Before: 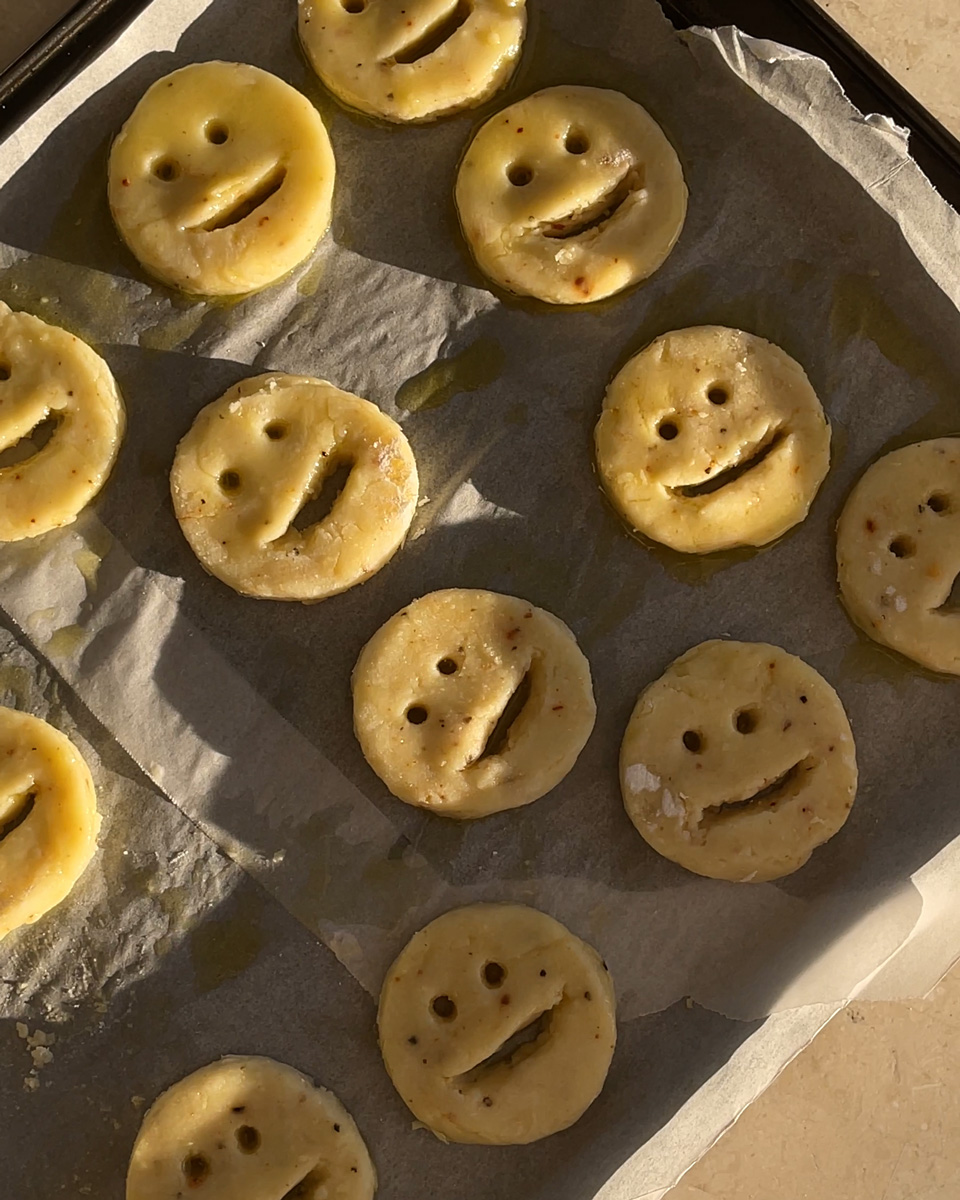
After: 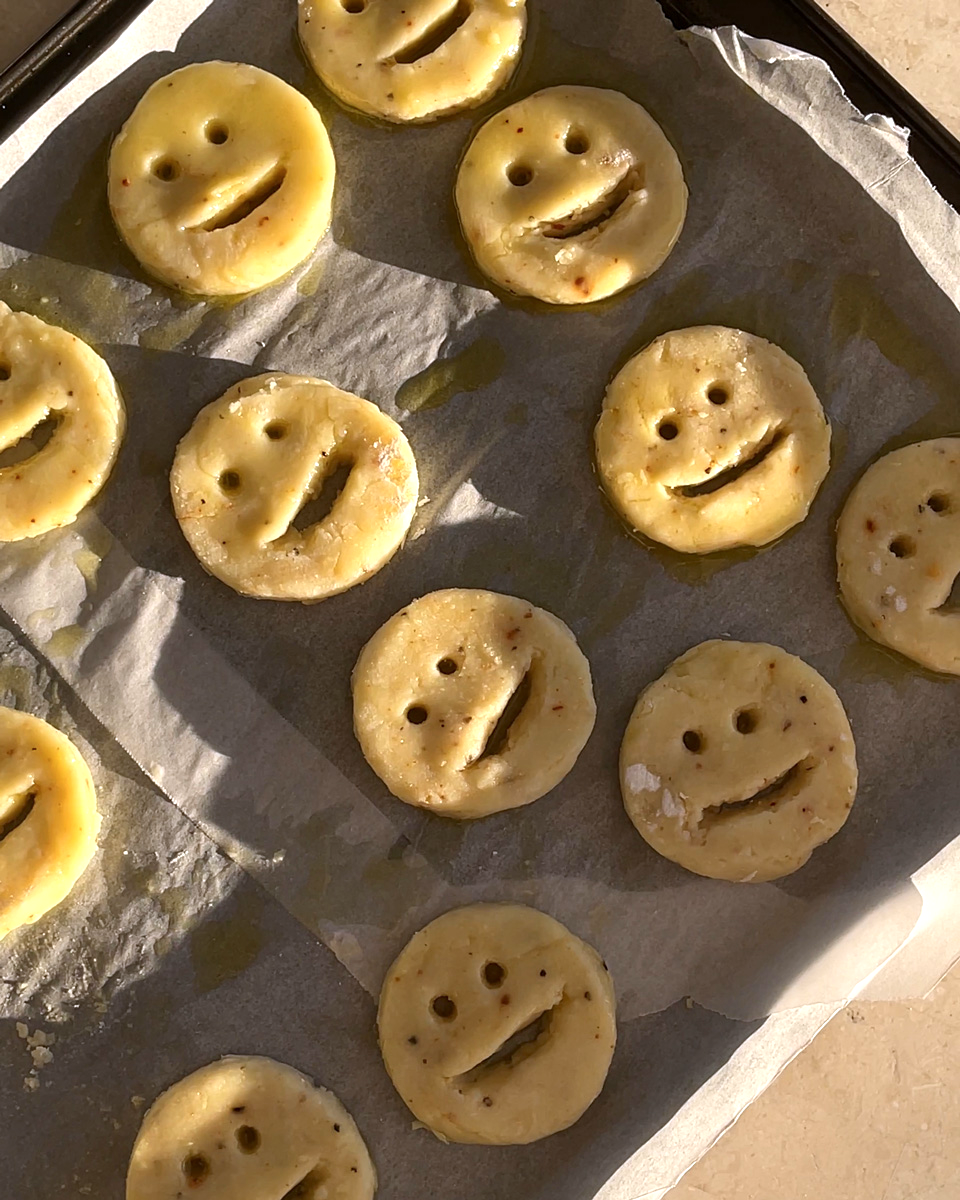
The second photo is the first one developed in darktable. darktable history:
exposure: black level correction 0.001, exposure 0.499 EV, compensate highlight preservation false
color calibration: illuminant as shot in camera, x 0.358, y 0.373, temperature 4628.91 K
